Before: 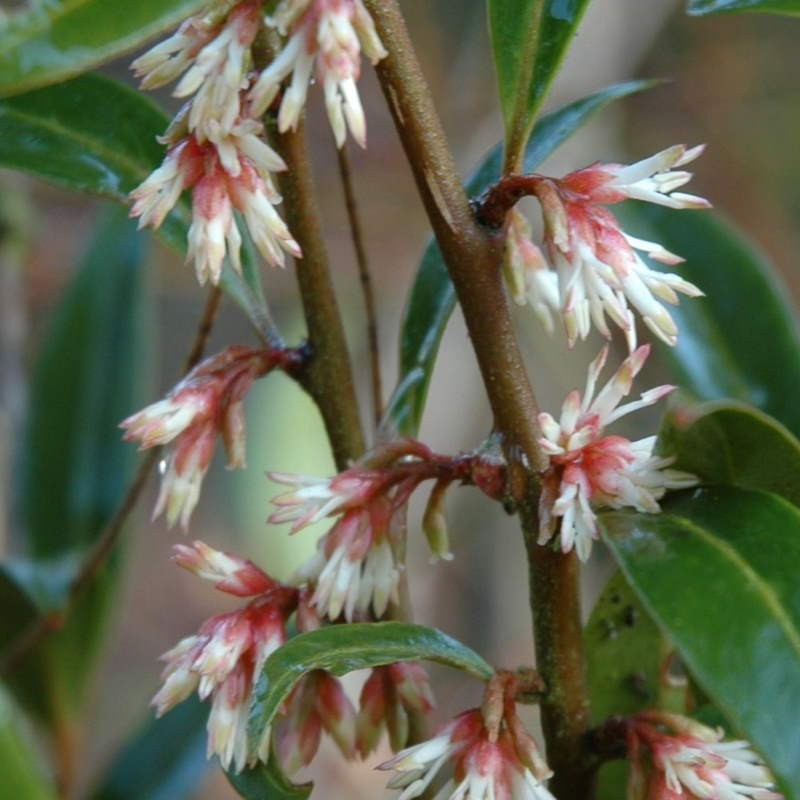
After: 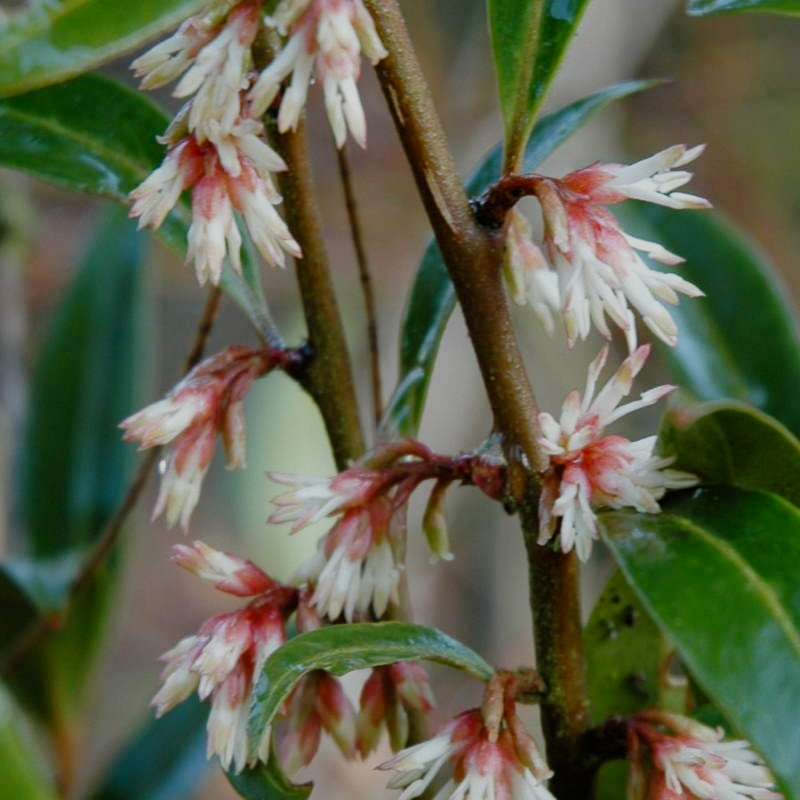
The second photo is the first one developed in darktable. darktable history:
filmic rgb: black relative exposure -7.65 EV, white relative exposure 4.56 EV, hardness 3.61, add noise in highlights 0.002, preserve chrominance no, color science v3 (2019), use custom middle-gray values true, contrast in highlights soft
